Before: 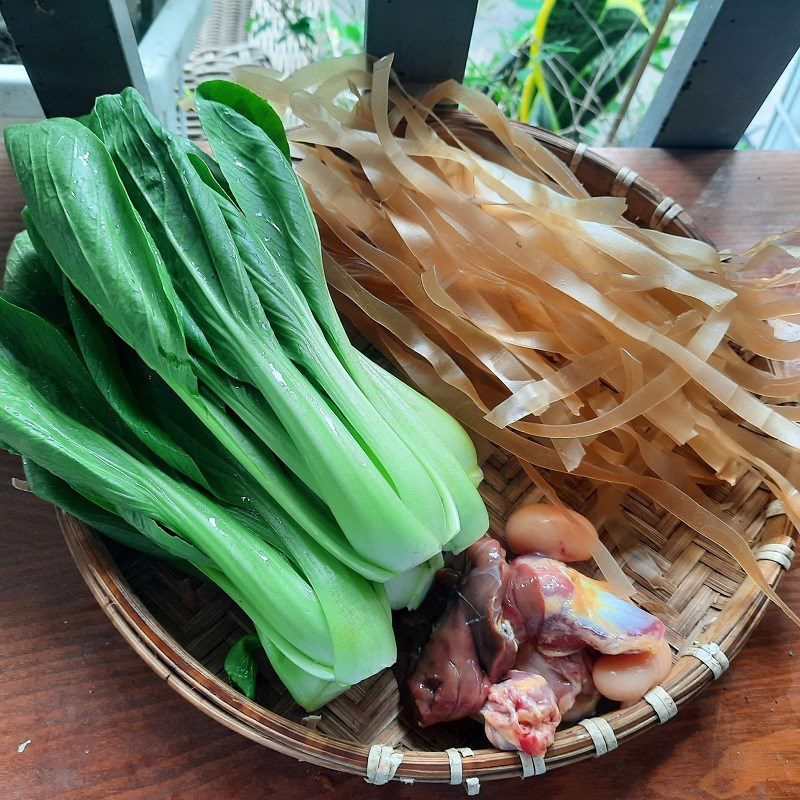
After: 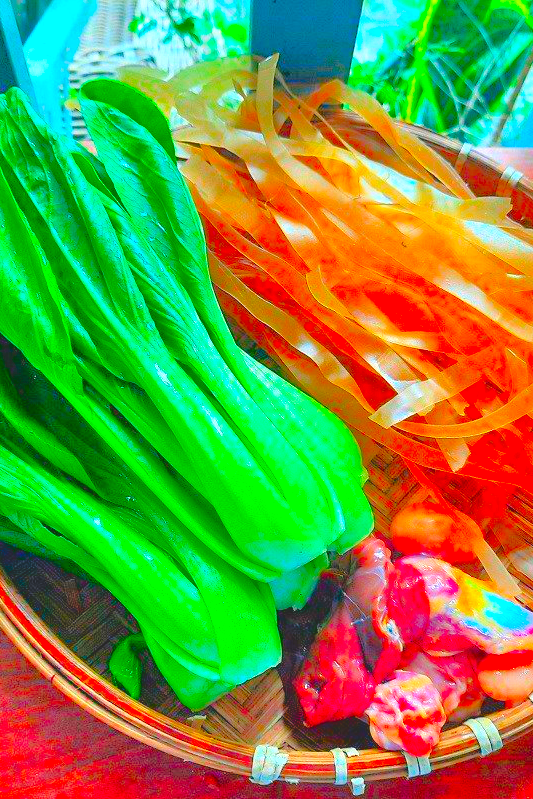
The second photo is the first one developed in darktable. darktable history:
color correction: highlights b* -0.048, saturation 2.95
crop and rotate: left 14.465%, right 18.885%
contrast brightness saturation: contrast -0.295
tone equalizer: -7 EV 0.161 EV, -6 EV 0.608 EV, -5 EV 1.12 EV, -4 EV 1.31 EV, -3 EV 1.16 EV, -2 EV 0.6 EV, -1 EV 0.162 EV, mask exposure compensation -0.484 EV
exposure: black level correction 0, exposure 0.899 EV, compensate exposure bias true, compensate highlight preservation false
